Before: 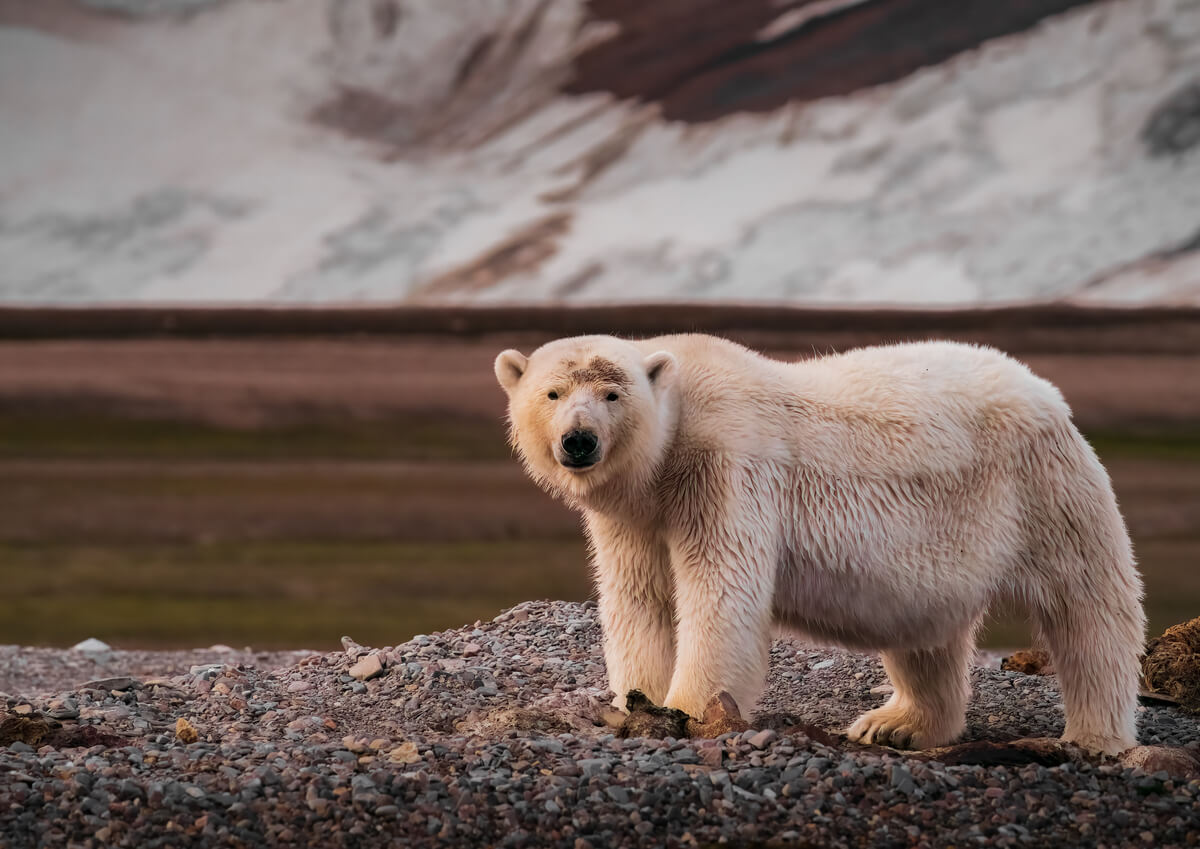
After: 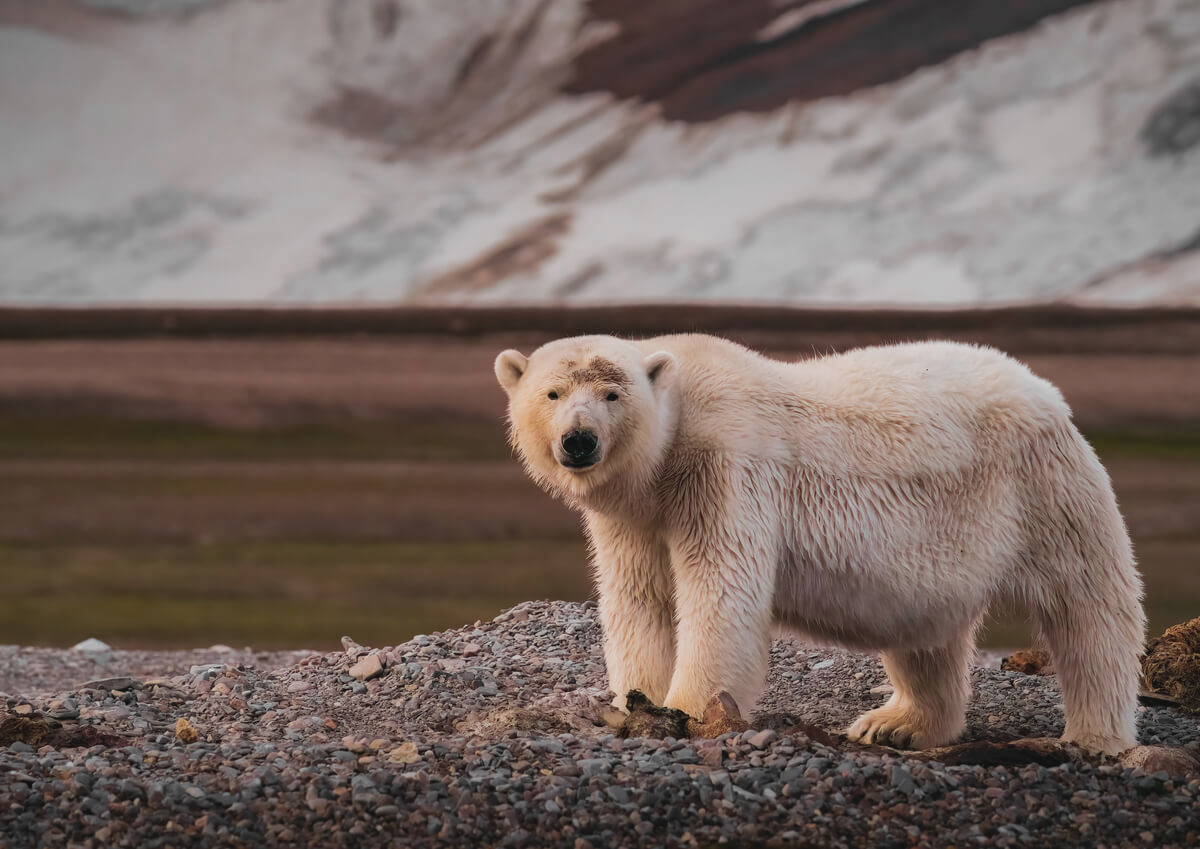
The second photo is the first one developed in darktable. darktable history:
contrast brightness saturation: contrast -0.1, saturation -0.092
